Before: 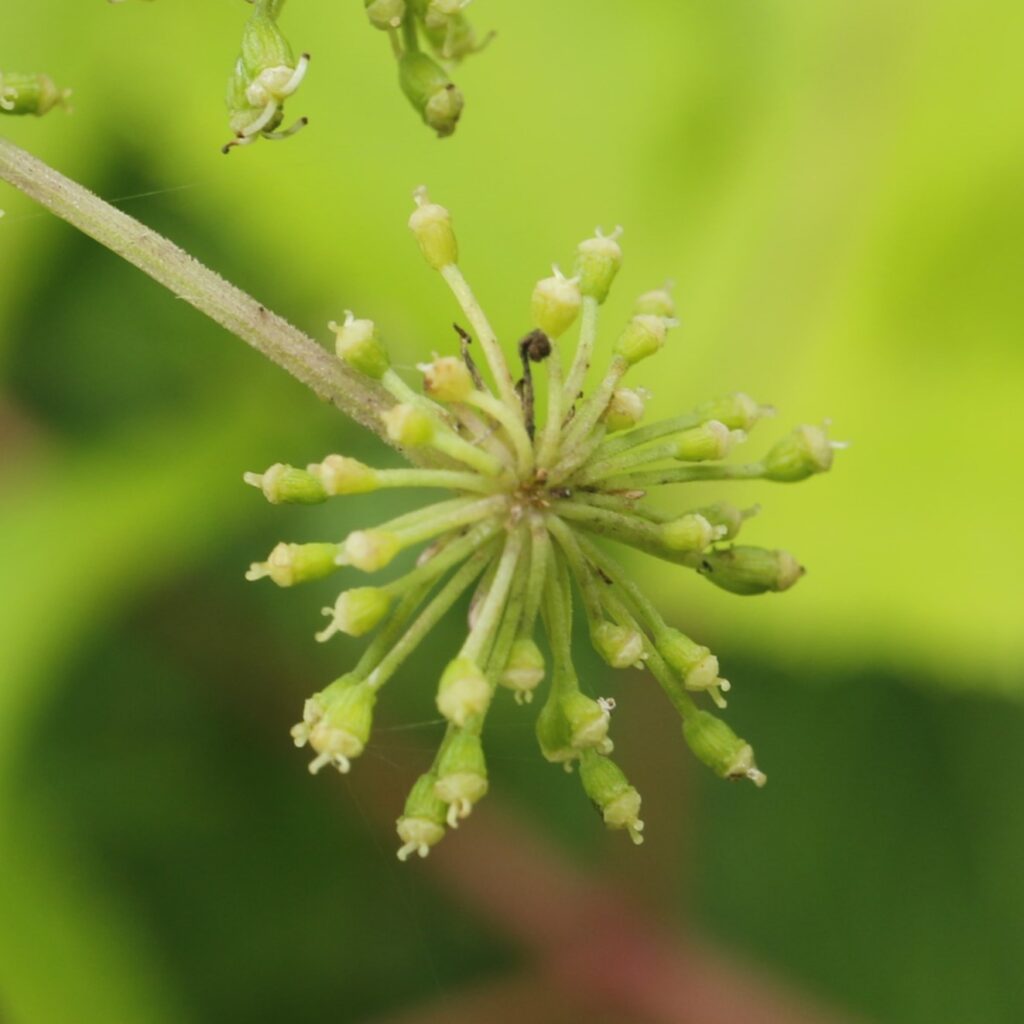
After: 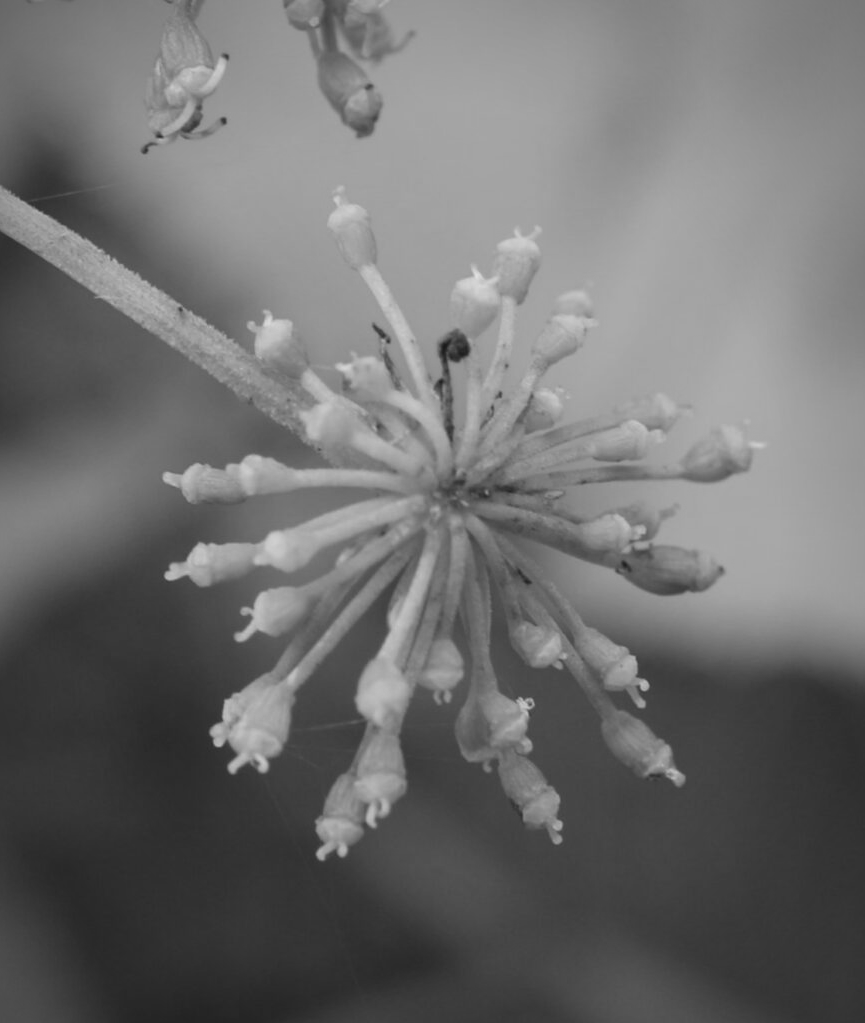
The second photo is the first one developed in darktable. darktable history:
crop: left 7.941%, right 7.517%
vignetting: fall-off radius 60%, automatic ratio true
color calibration: output gray [0.25, 0.35, 0.4, 0], illuminant Planckian (black body), adaptation linear Bradford (ICC v4), x 0.365, y 0.367, temperature 4412.39 K
